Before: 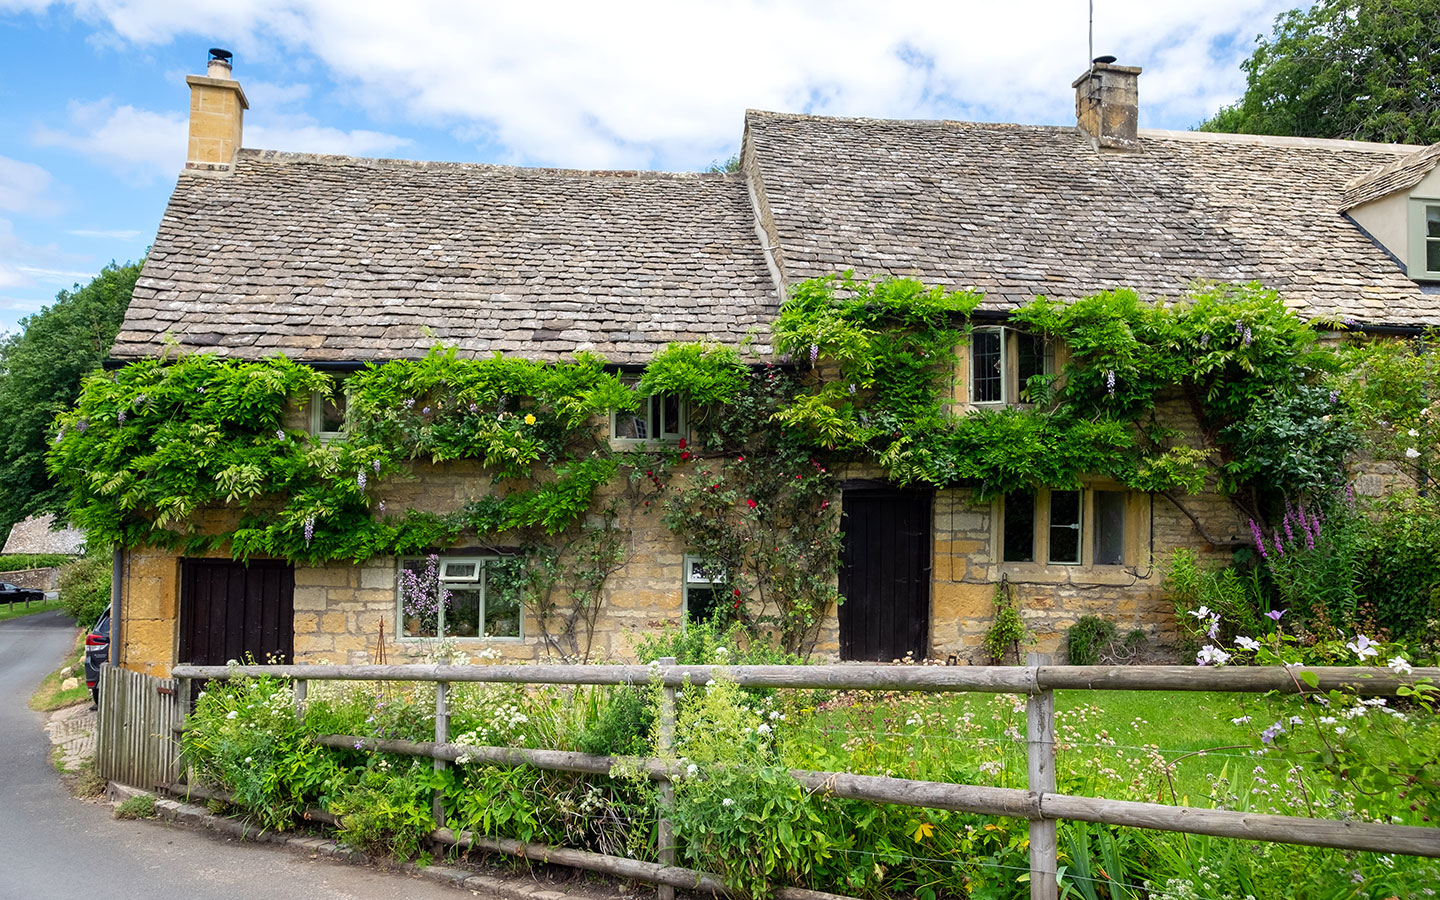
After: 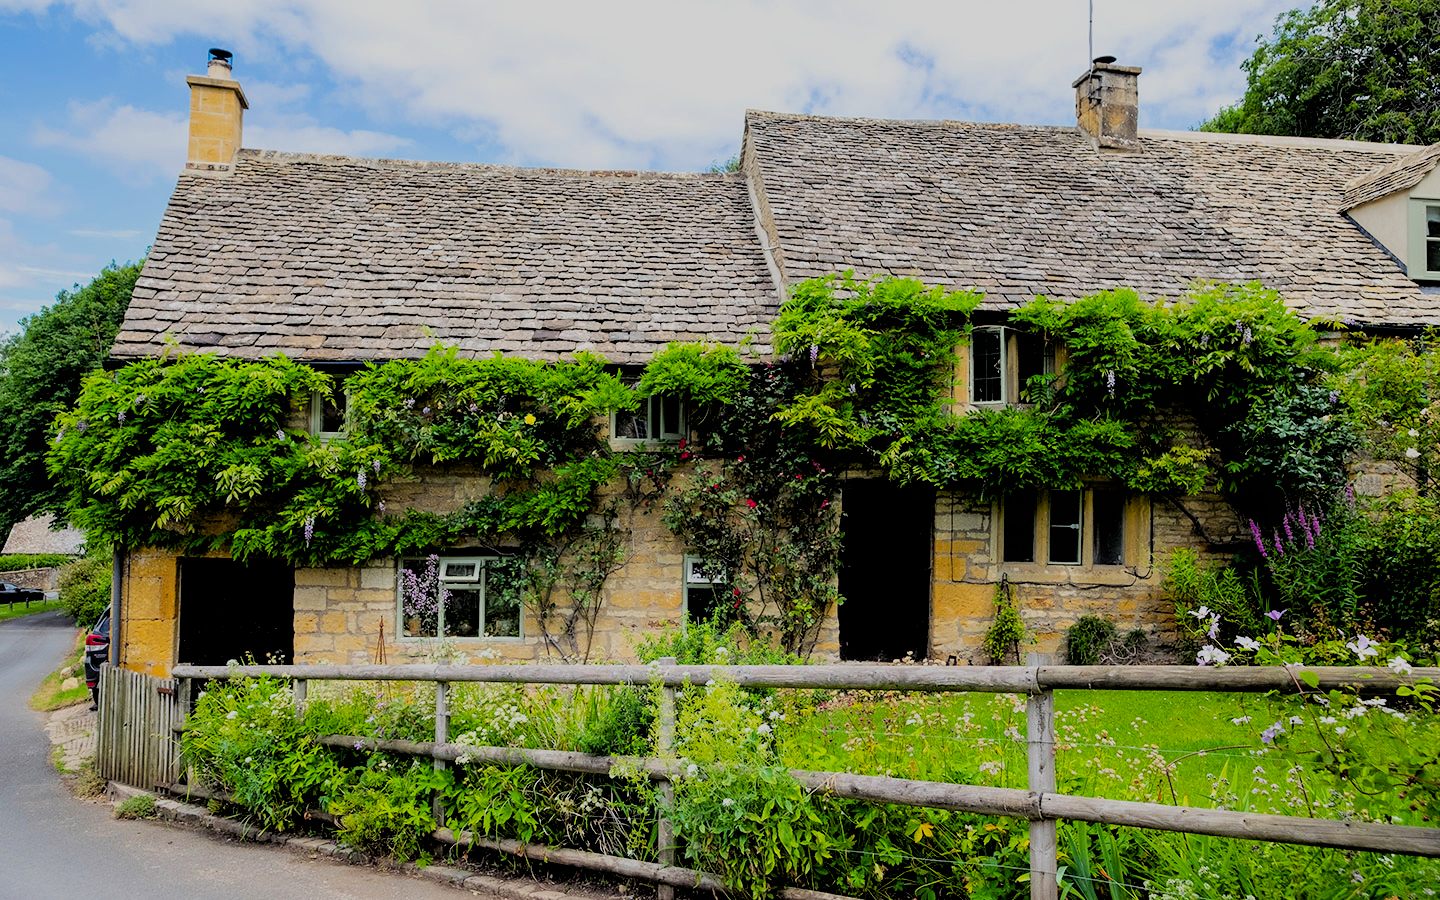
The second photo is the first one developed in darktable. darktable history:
filmic rgb: black relative exposure -2.78 EV, white relative exposure 4.56 EV, hardness 1.72, contrast 1.261
color balance rgb: perceptual saturation grading › global saturation 25.41%, contrast -10.454%
